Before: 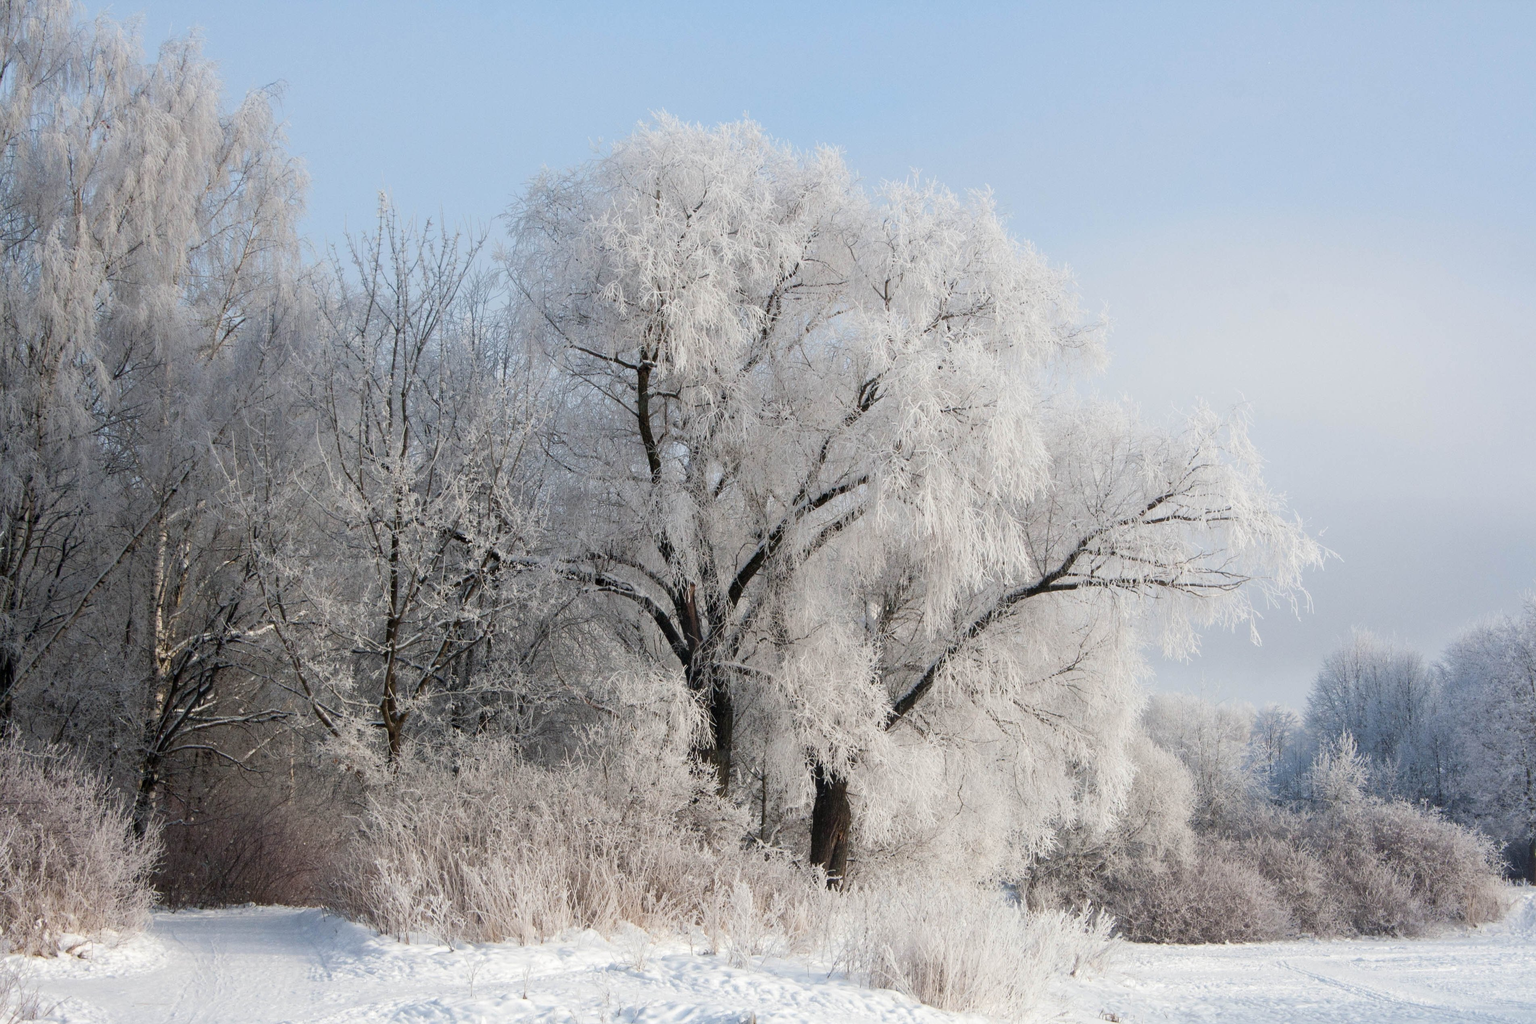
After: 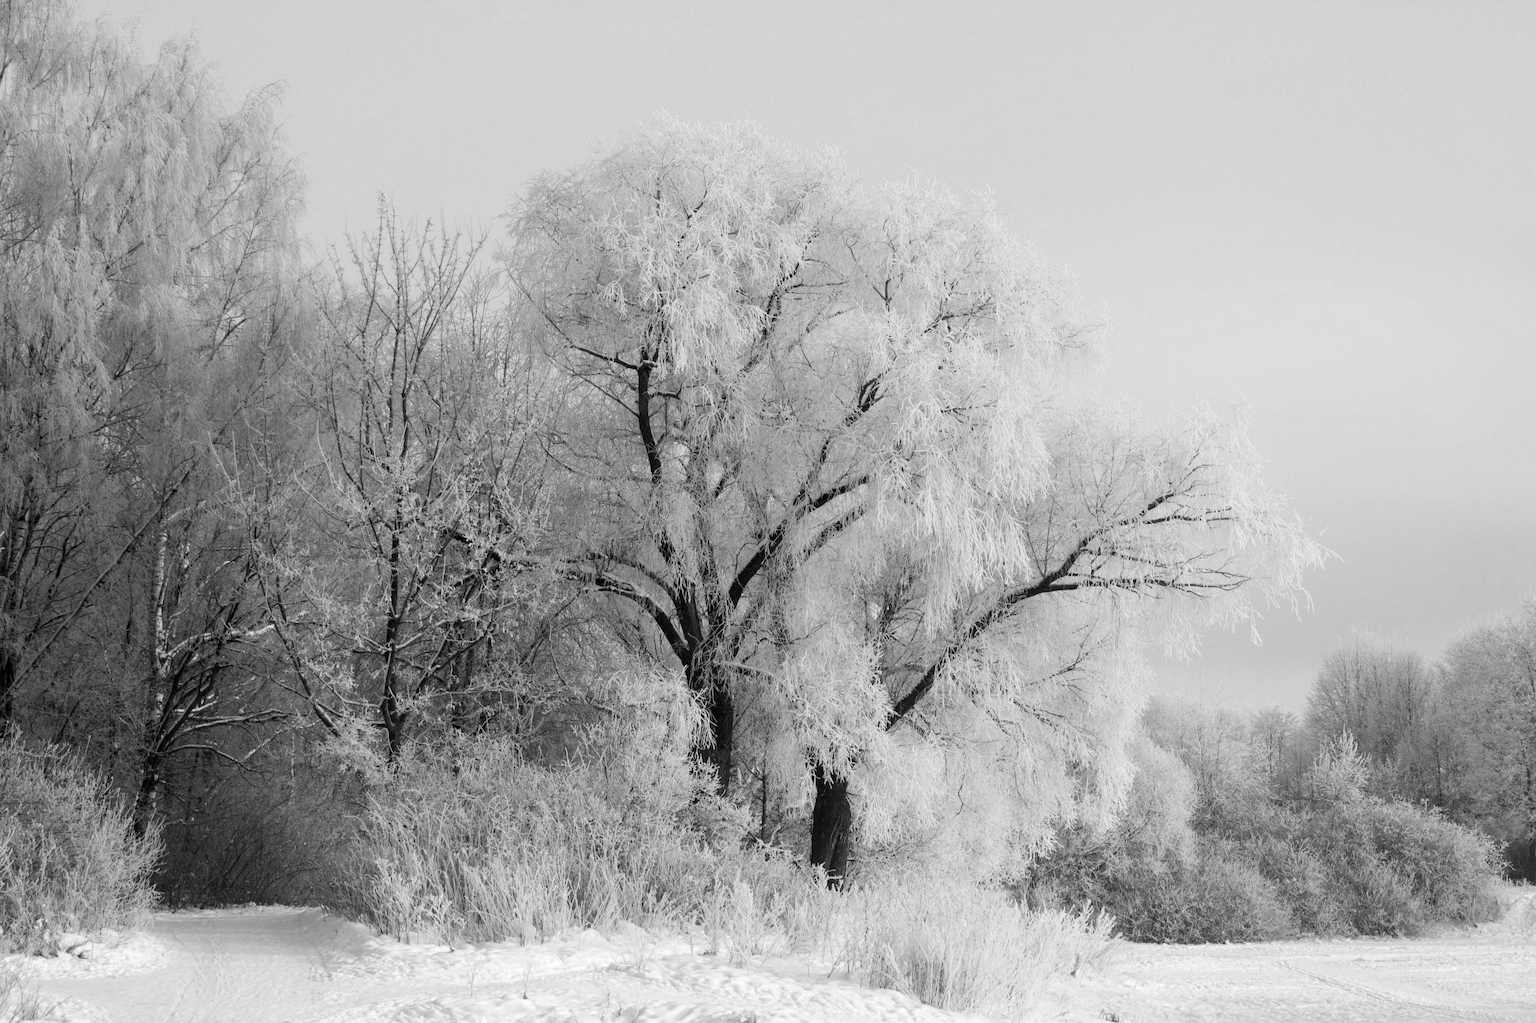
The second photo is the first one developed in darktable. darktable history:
color calibration: output gray [0.246, 0.254, 0.501, 0], x 0.367, y 0.376, temperature 4368.26 K
contrast brightness saturation: contrast 0.107, saturation -0.154
